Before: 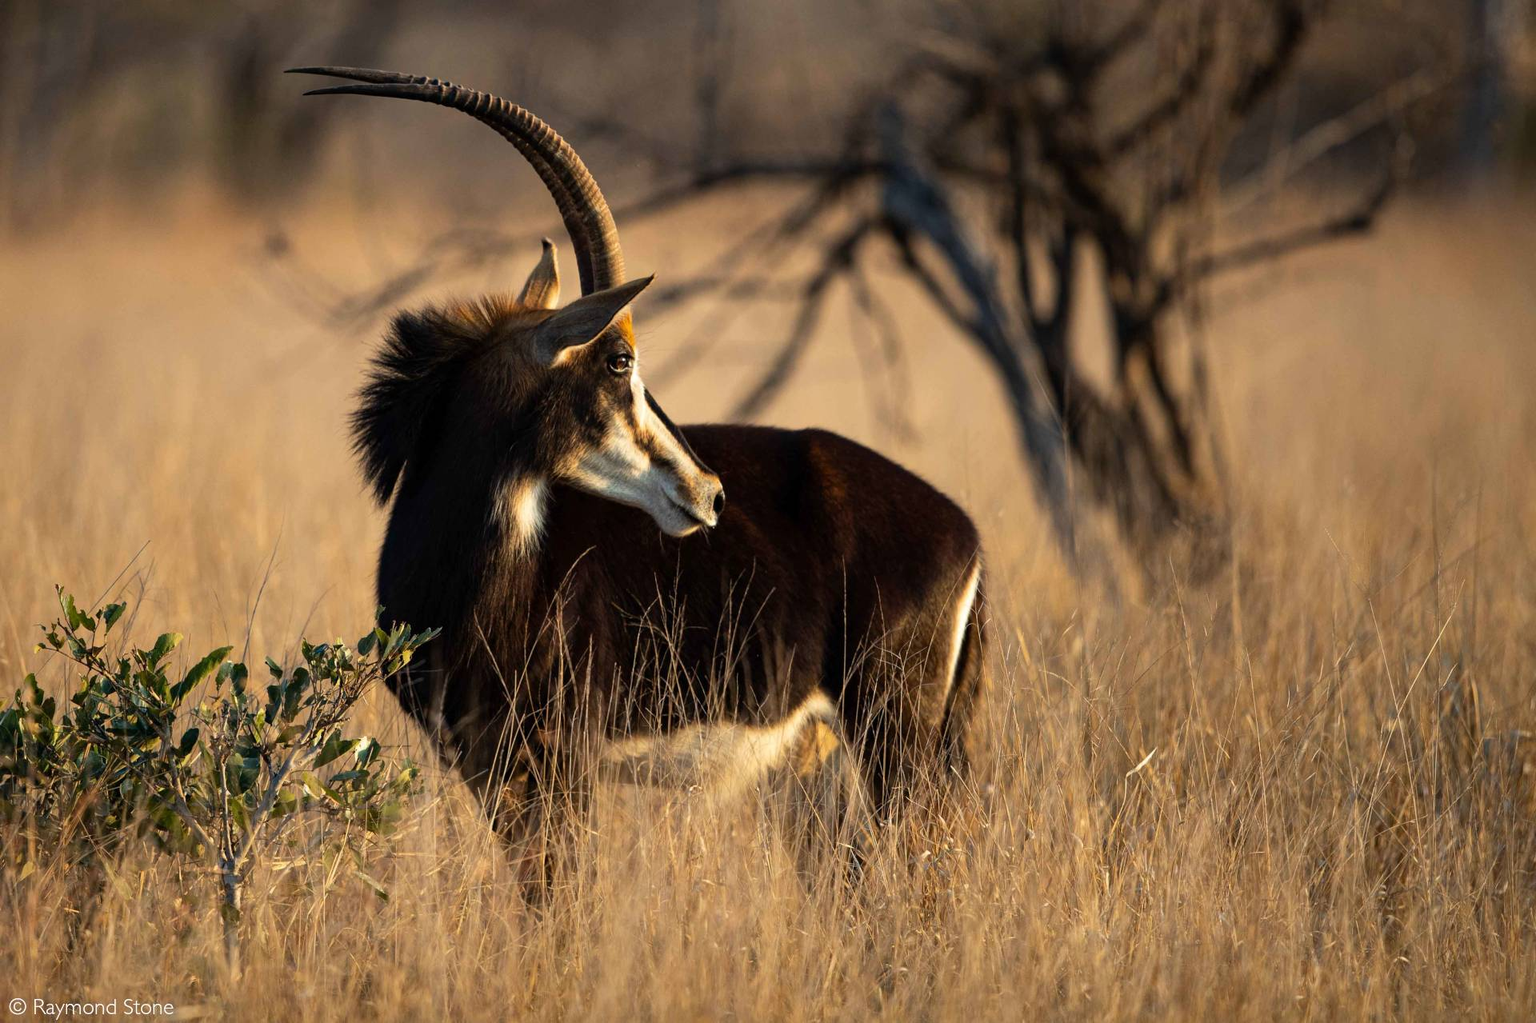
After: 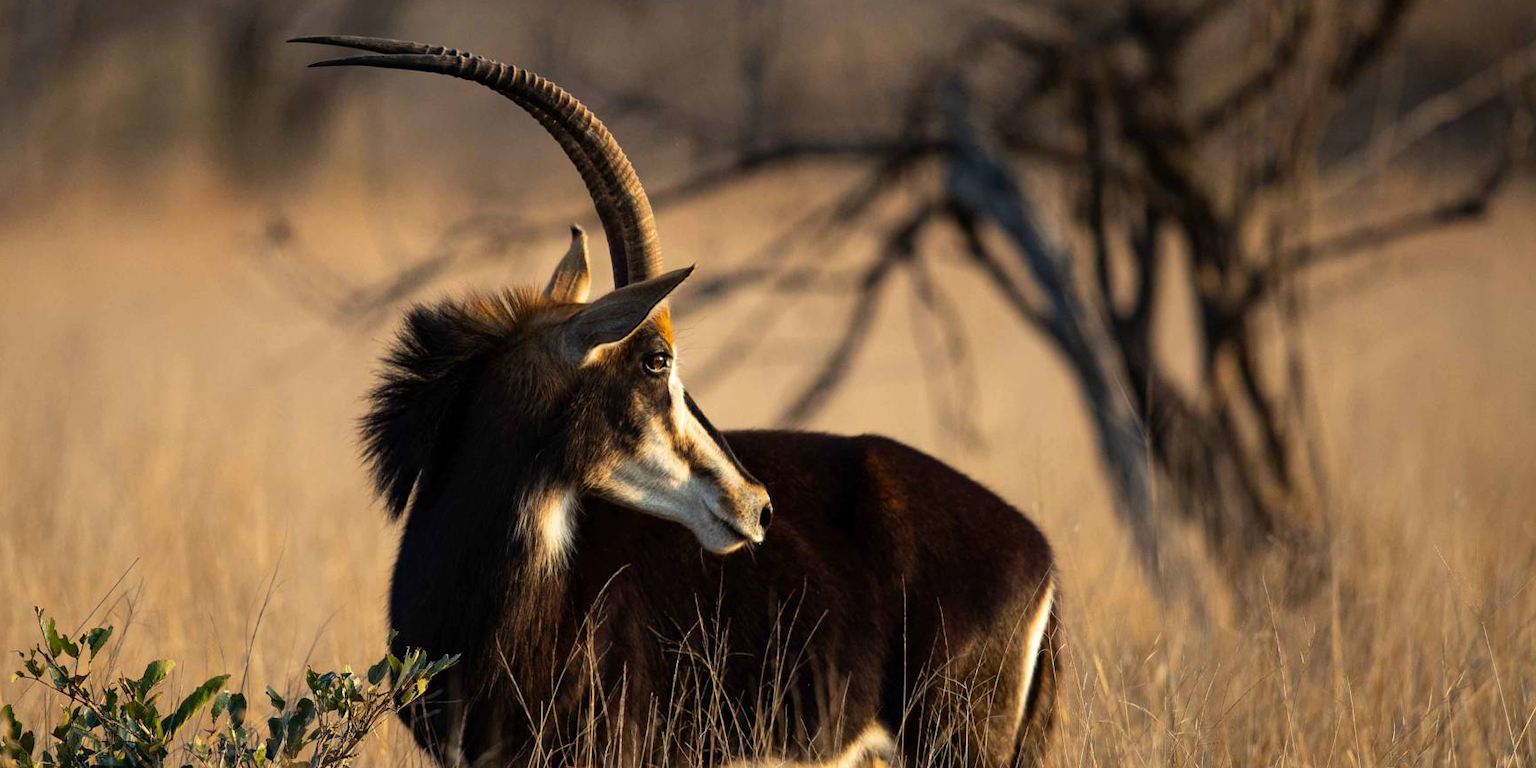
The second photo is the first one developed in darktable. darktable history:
crop: left 1.582%, top 3.433%, right 7.641%, bottom 28.462%
